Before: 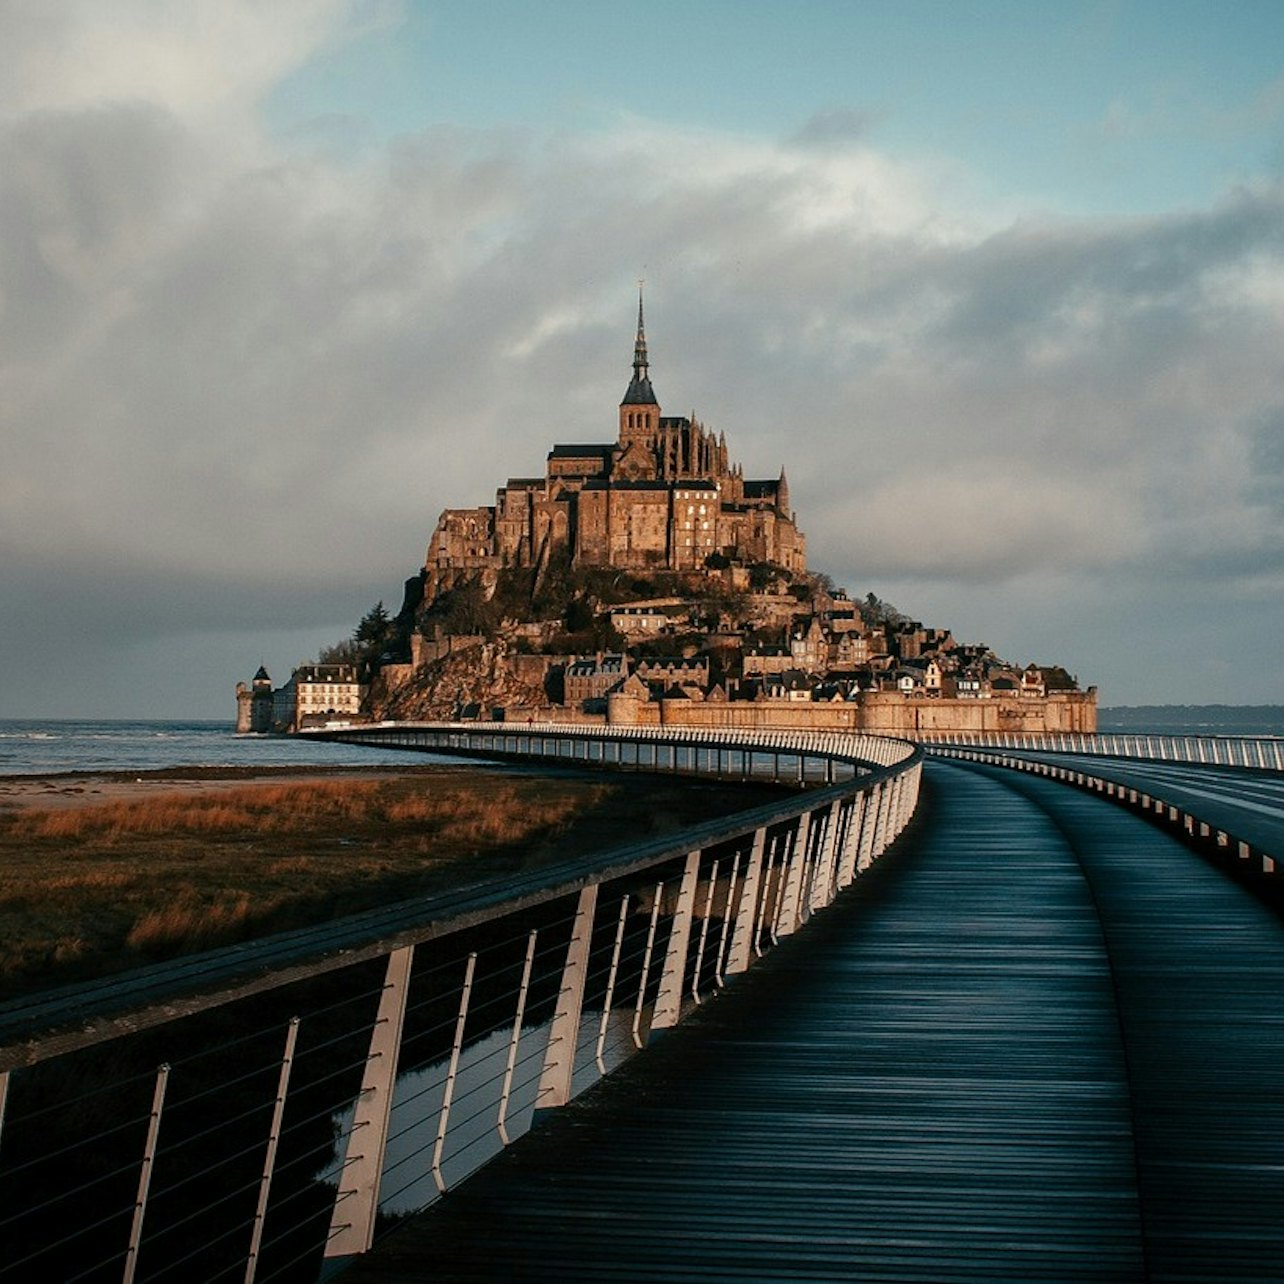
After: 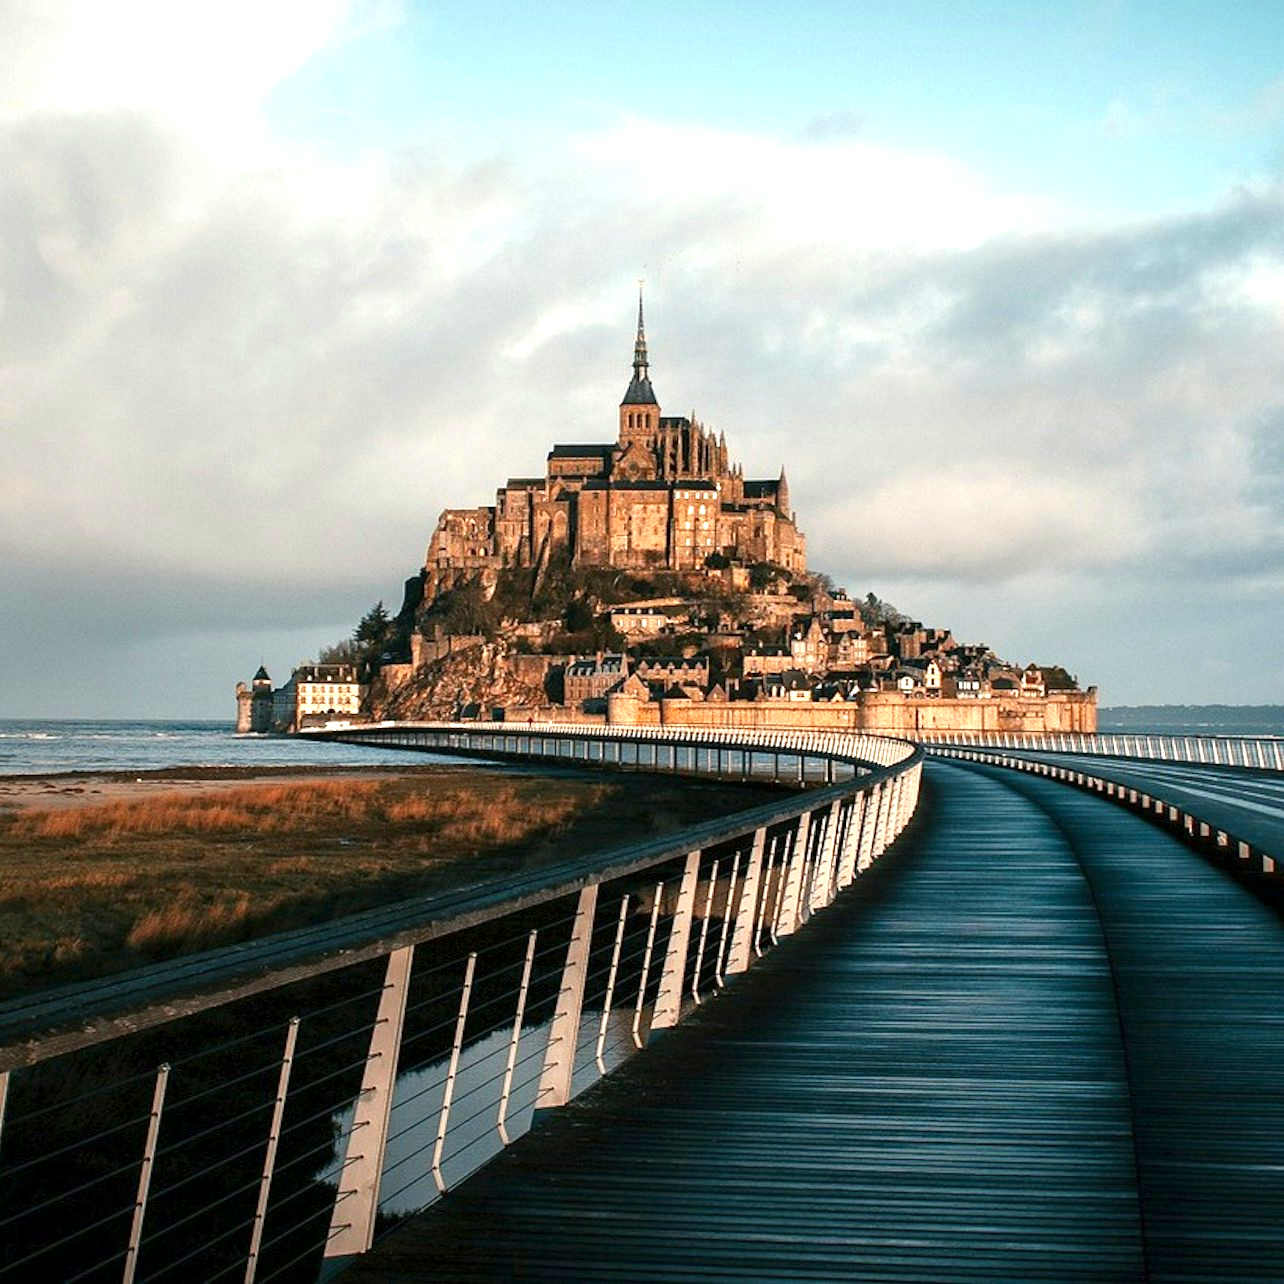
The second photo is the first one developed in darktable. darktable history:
exposure: exposure 1.09 EV, compensate exposure bias true, compensate highlight preservation false
